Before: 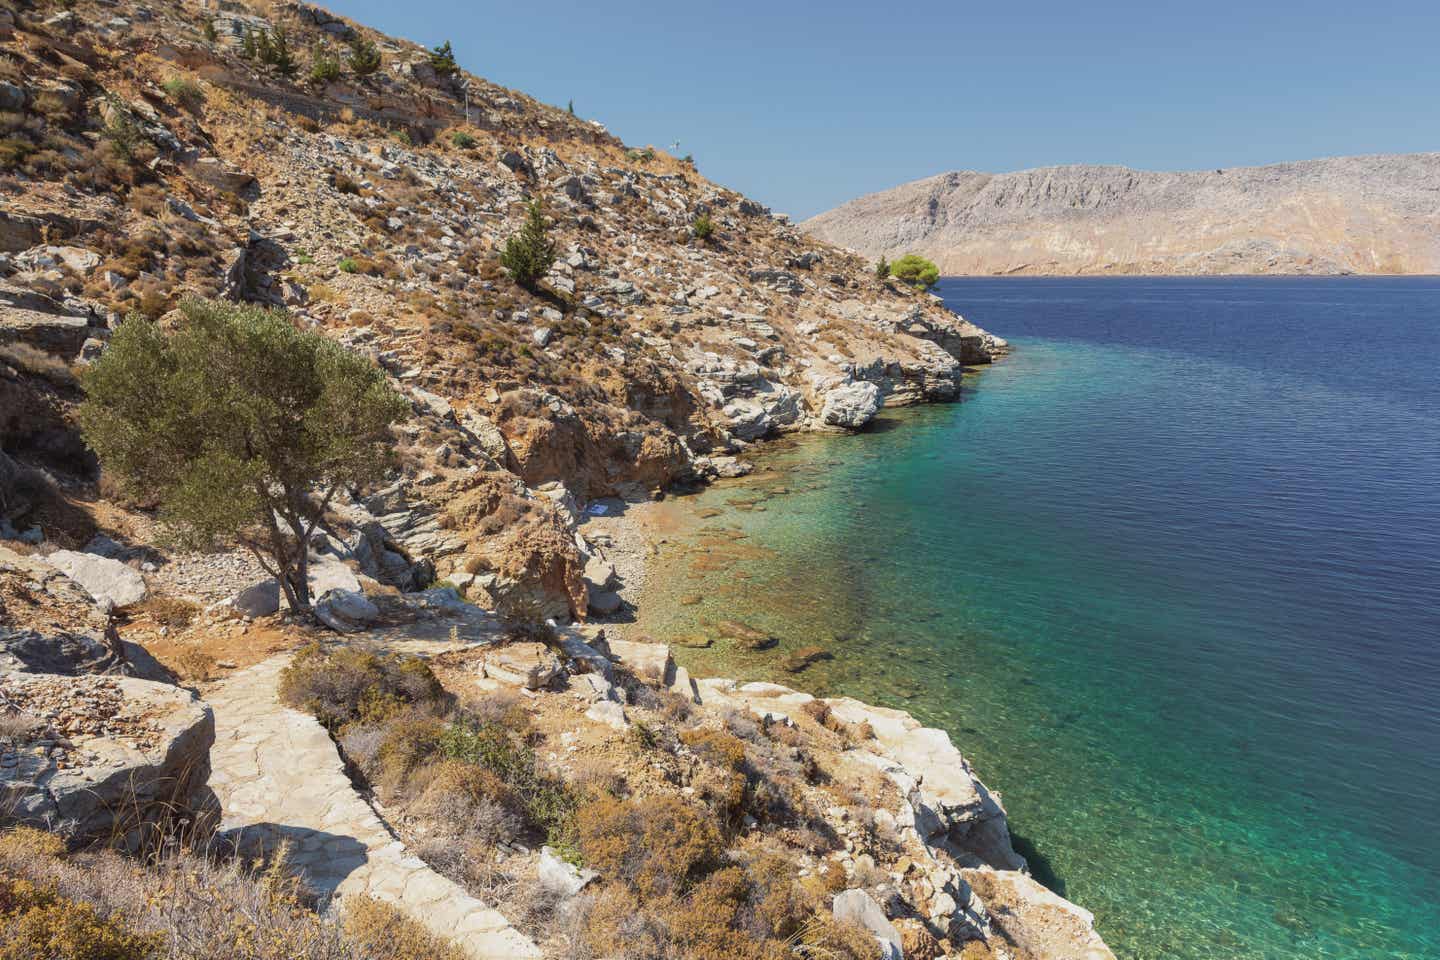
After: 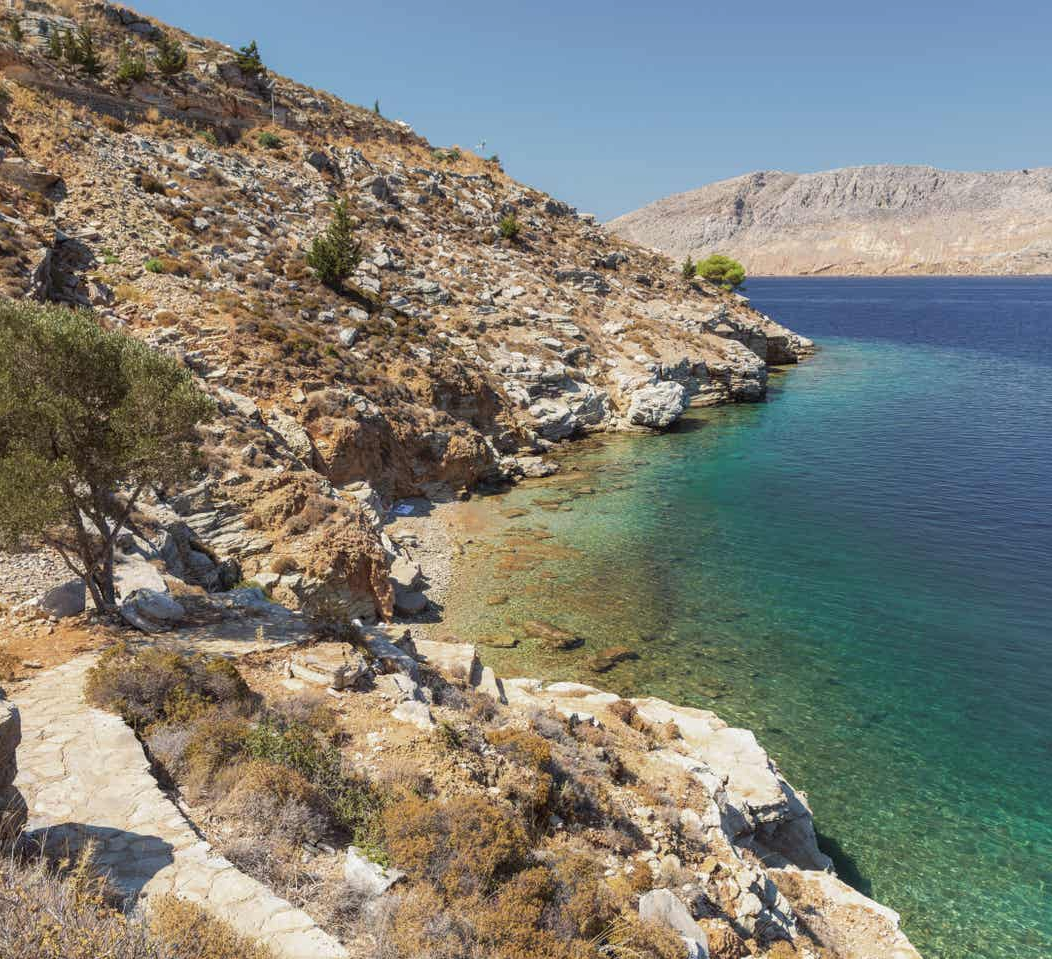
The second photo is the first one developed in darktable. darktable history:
local contrast: highlights 102%, shadows 98%, detail 119%, midtone range 0.2
tone equalizer: on, module defaults
crop: left 13.537%, right 13.374%
